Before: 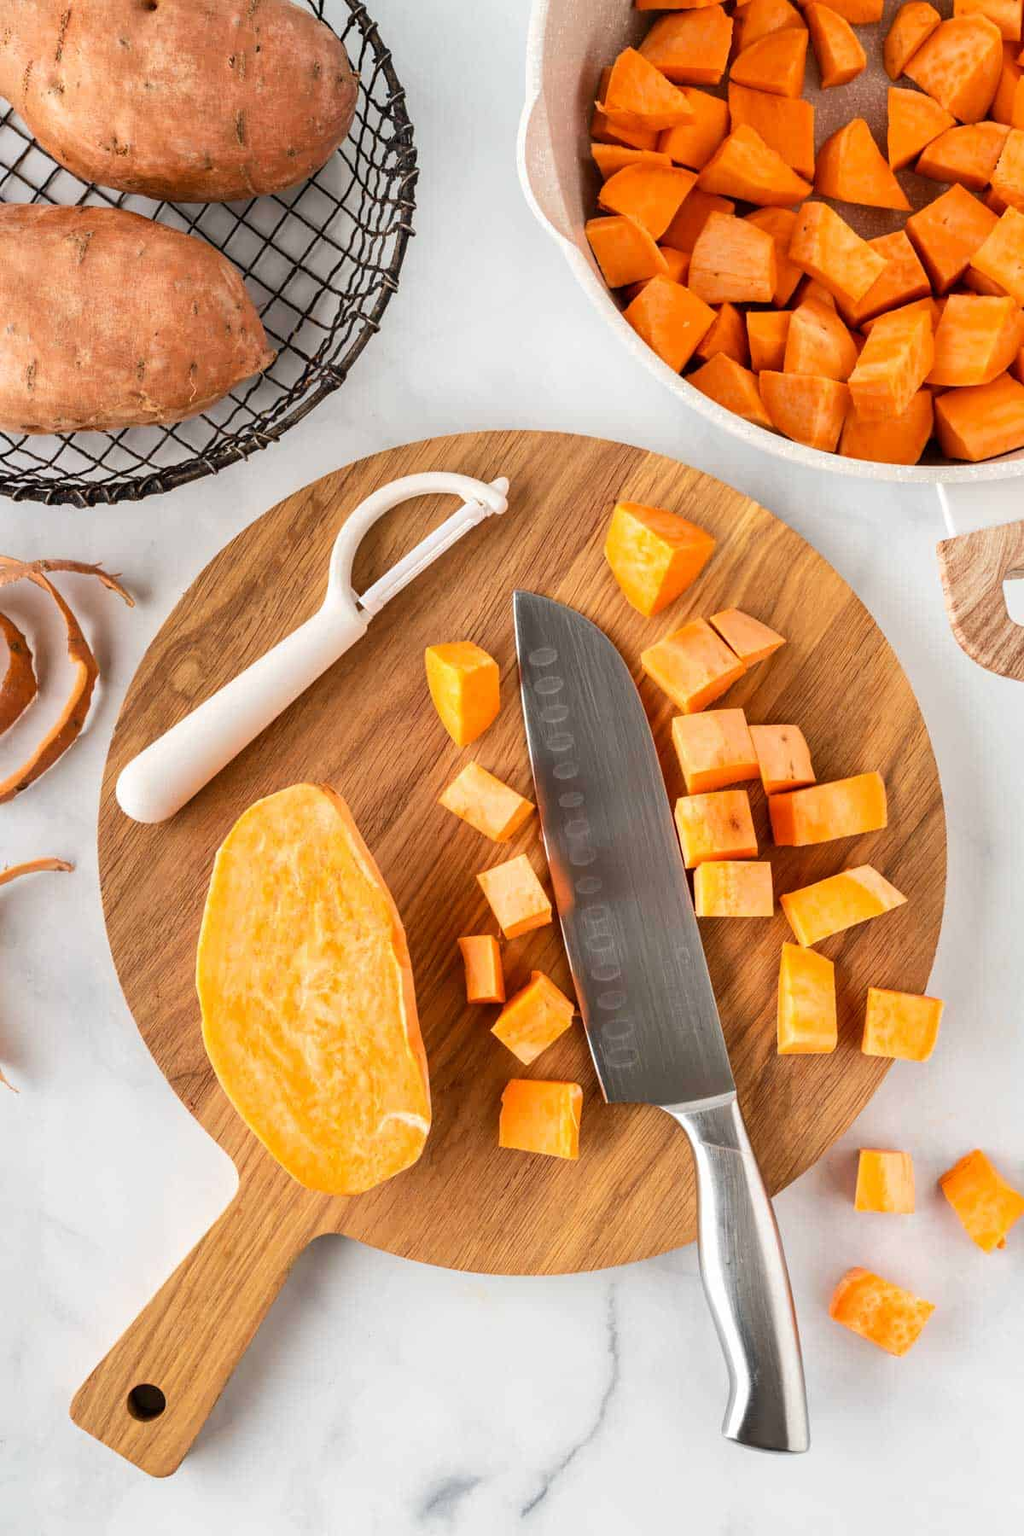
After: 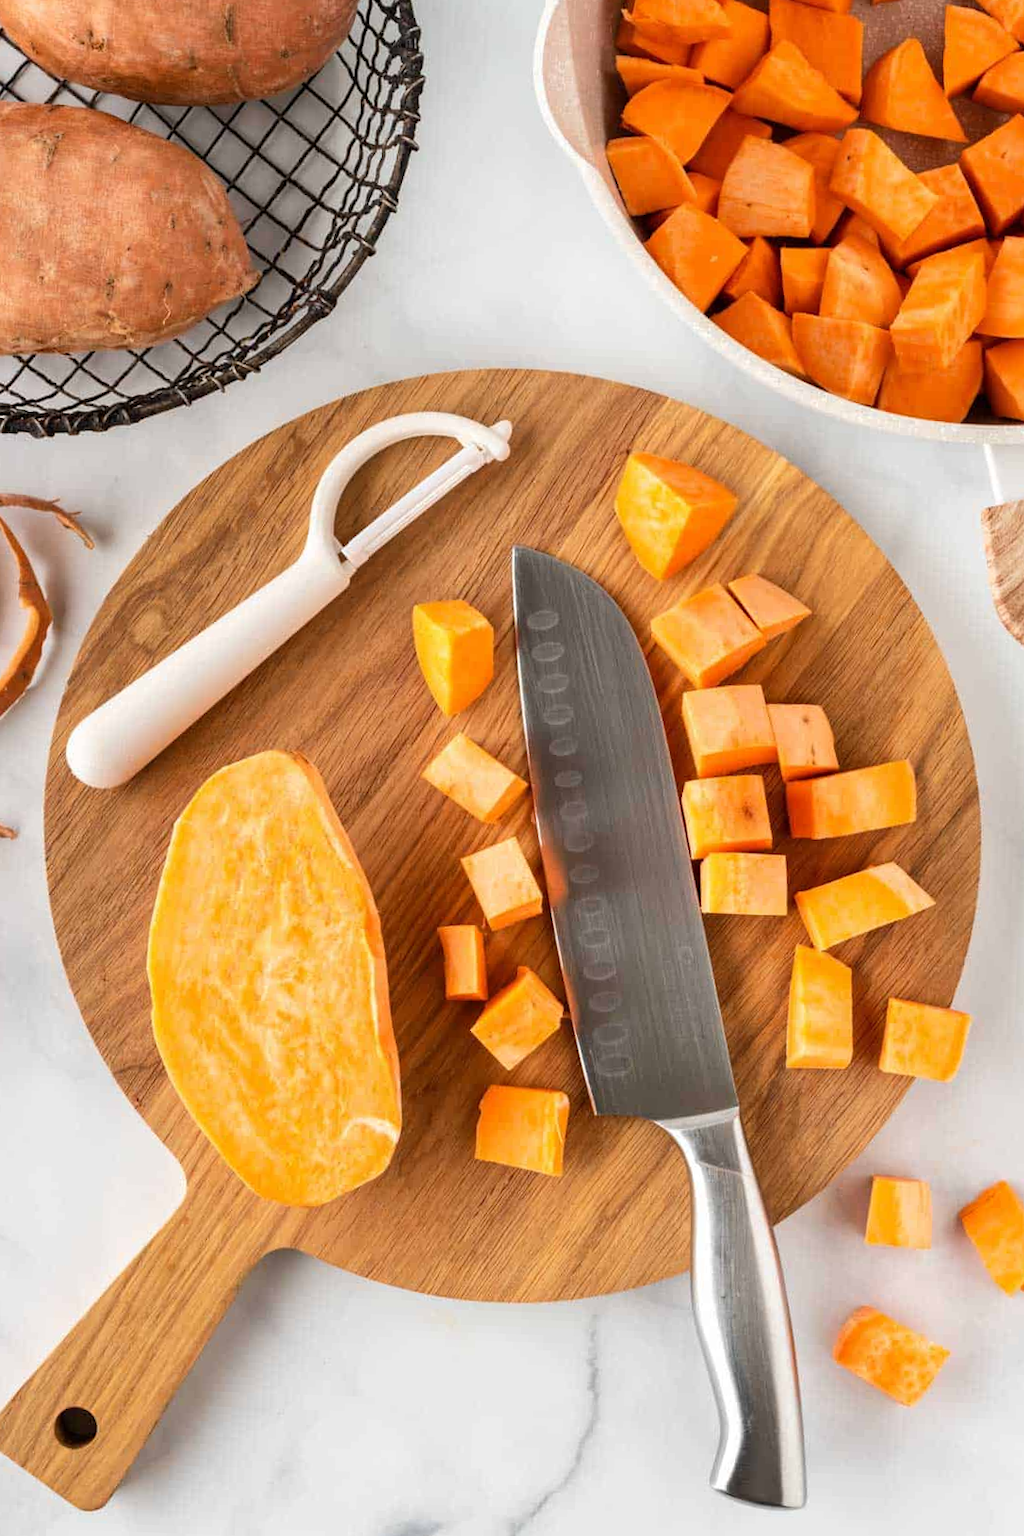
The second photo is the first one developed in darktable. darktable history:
crop and rotate: angle -2.03°, left 3.086%, top 4.028%, right 1.549%, bottom 0.626%
